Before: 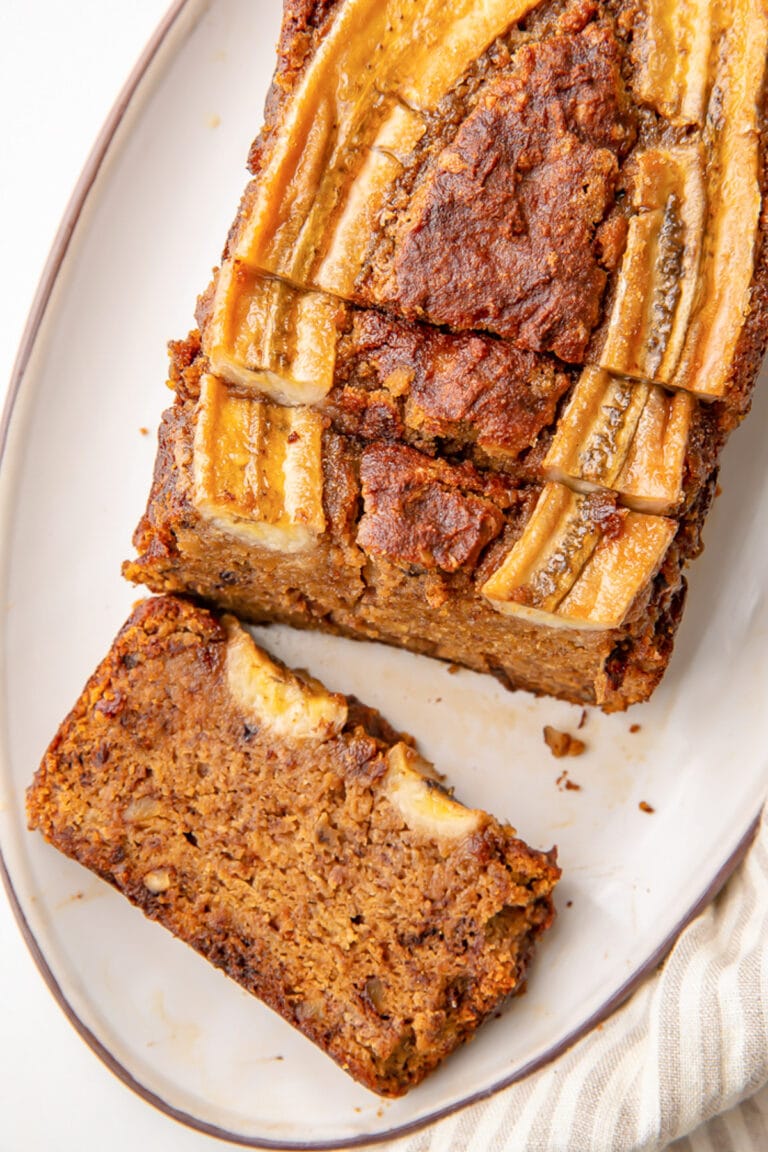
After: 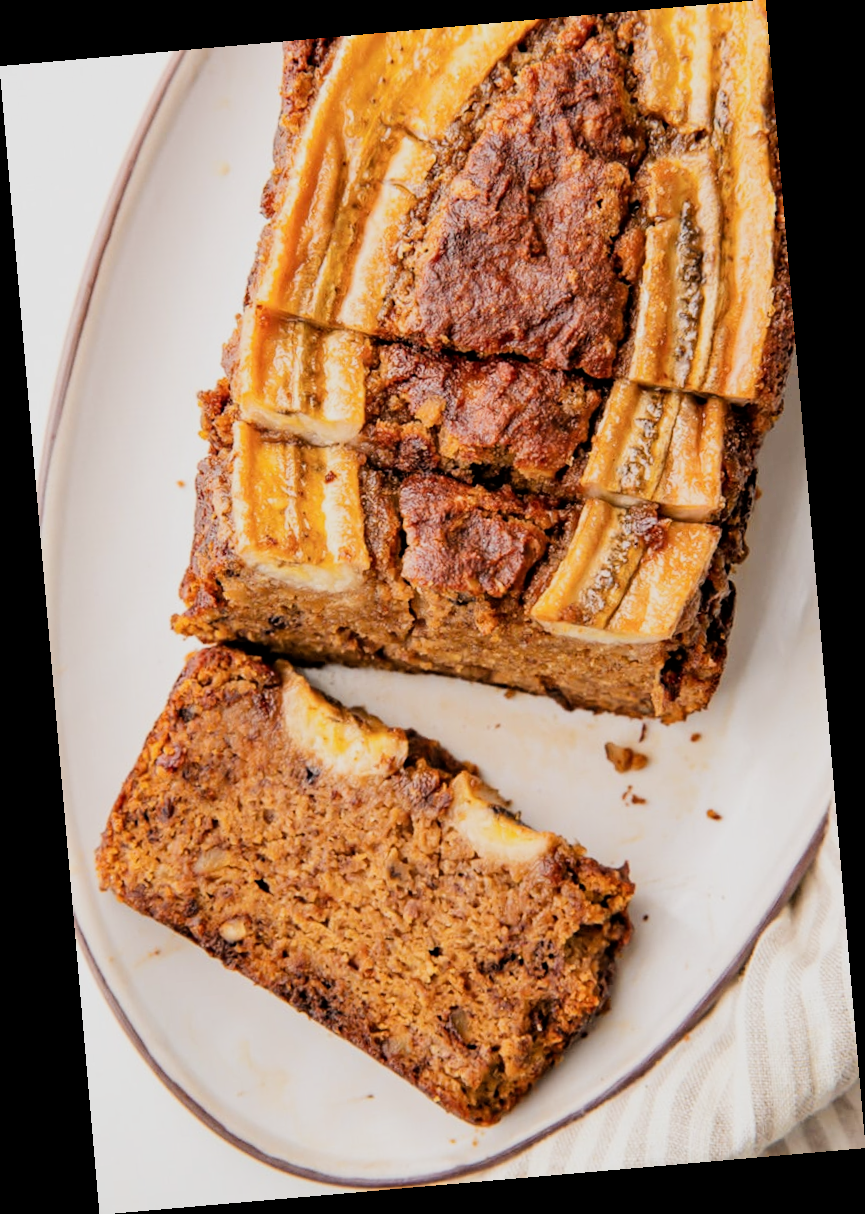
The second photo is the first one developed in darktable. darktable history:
white balance: emerald 1
rotate and perspective: rotation -4.98°, automatic cropping off
filmic rgb: black relative exposure -5 EV, hardness 2.88, contrast 1.3, highlights saturation mix -30%
